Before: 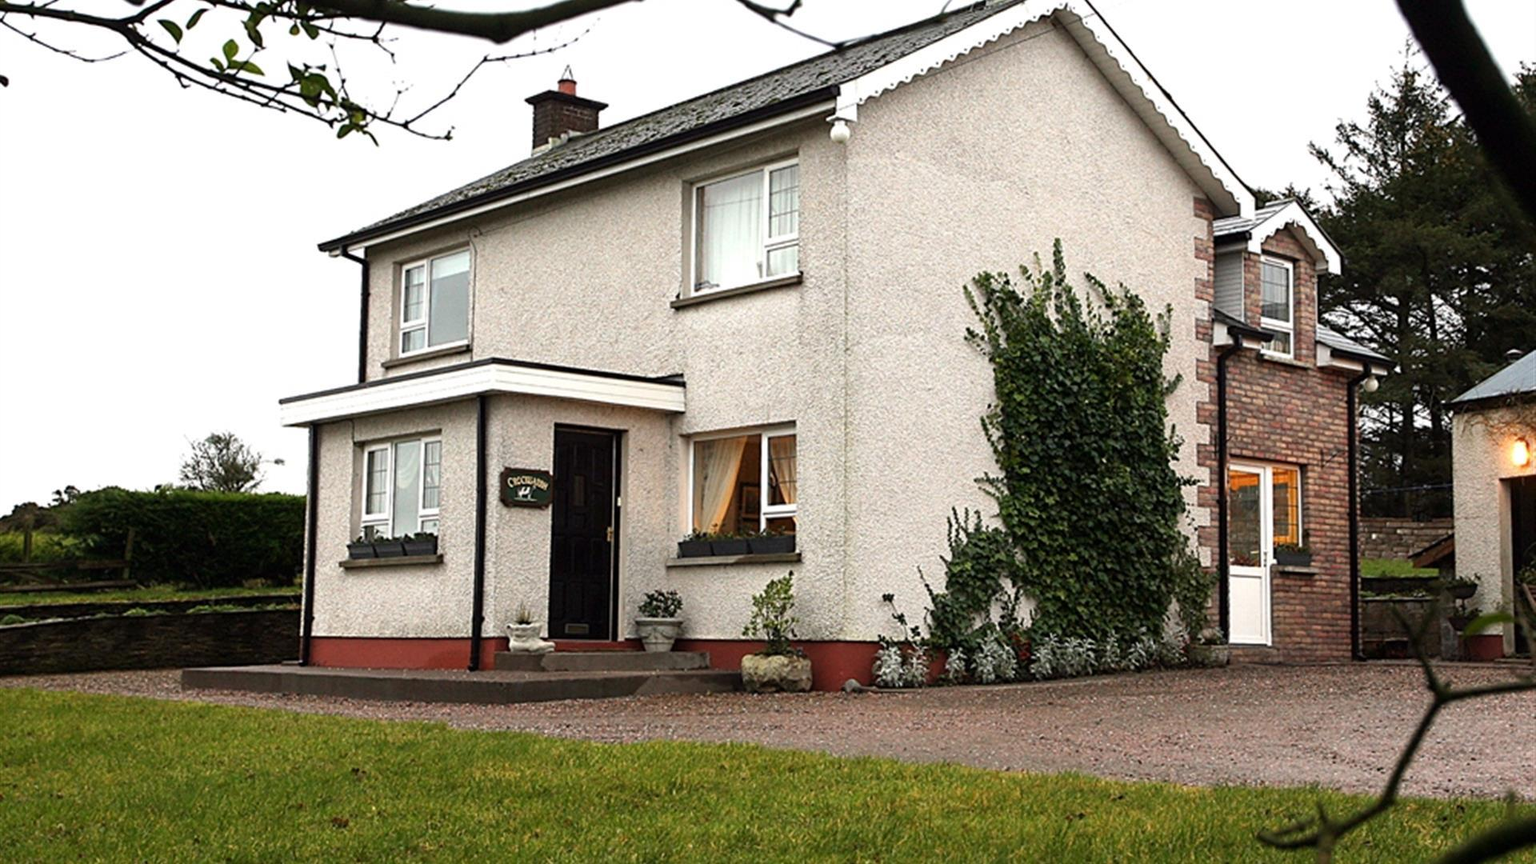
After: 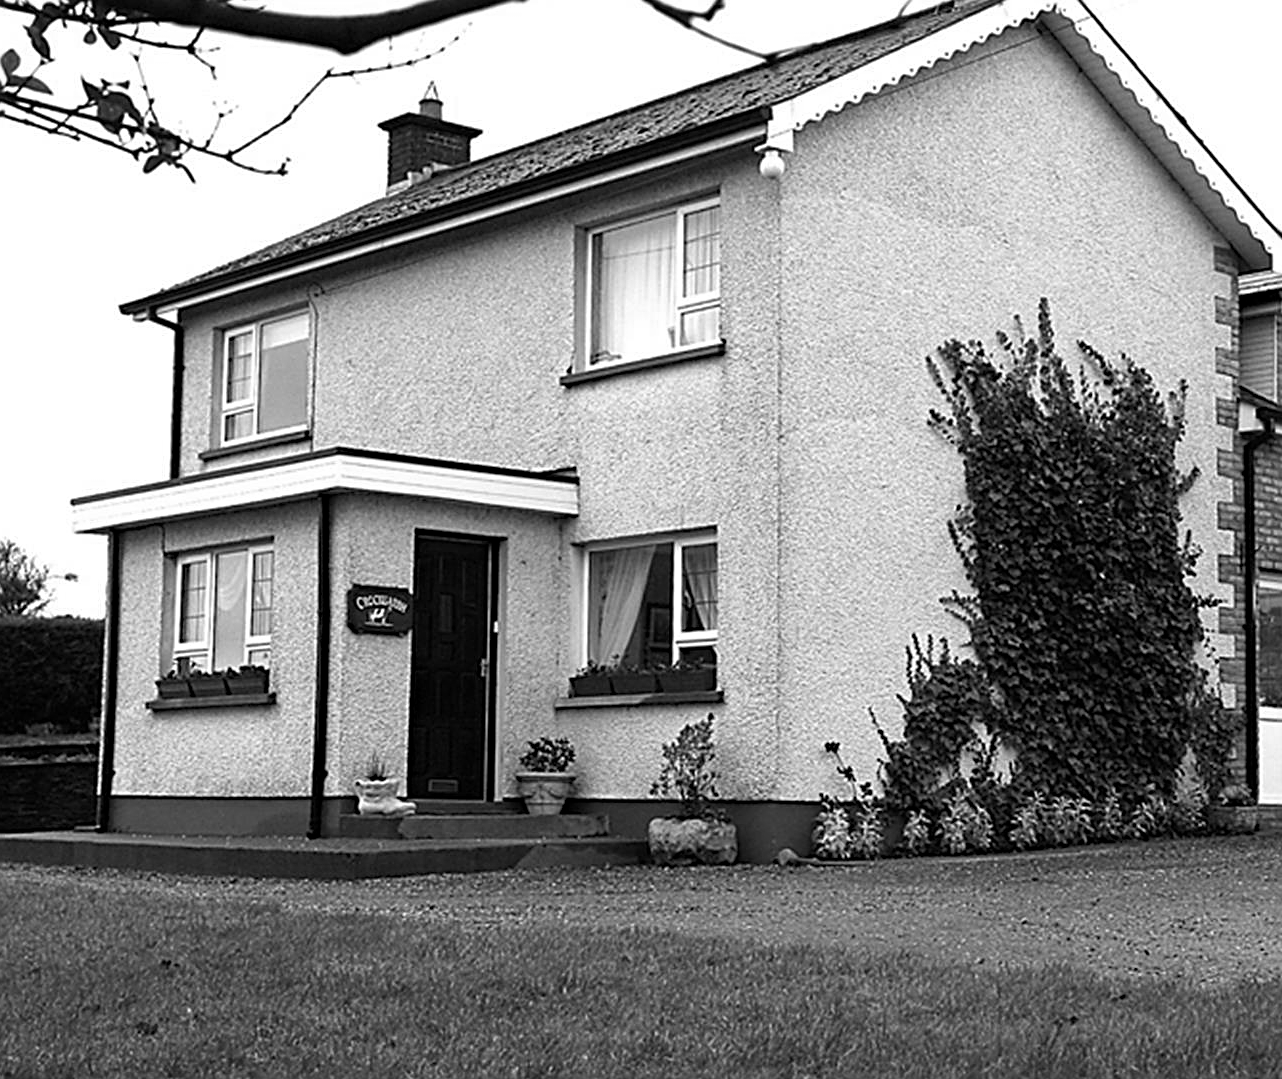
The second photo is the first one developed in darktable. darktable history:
sharpen: on, module defaults
haze removal: compatibility mode true, adaptive false
color calibration: output gray [0.22, 0.42, 0.37, 0], gray › normalize channels true, illuminant same as pipeline (D50), adaptation none (bypass), x 0.333, y 0.334, temperature 5012.18 K, gamut compression 0.002
crop and rotate: left 14.482%, right 18.732%
